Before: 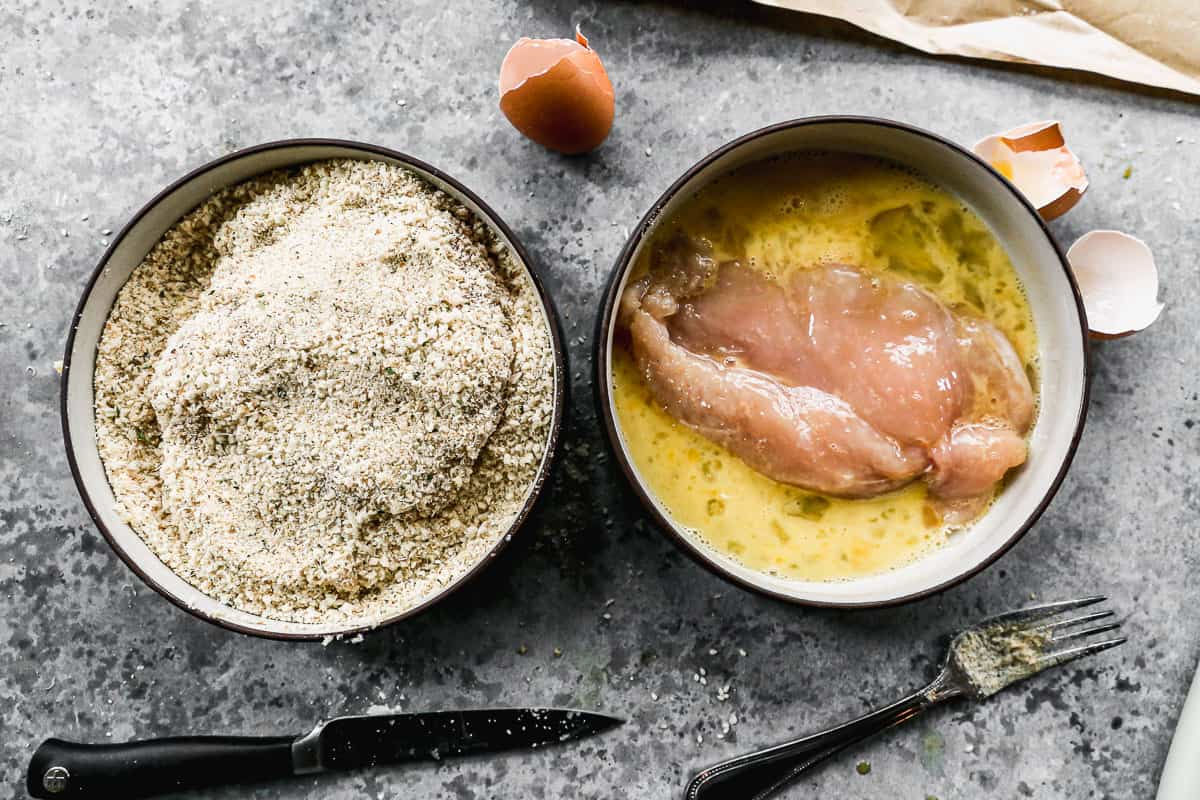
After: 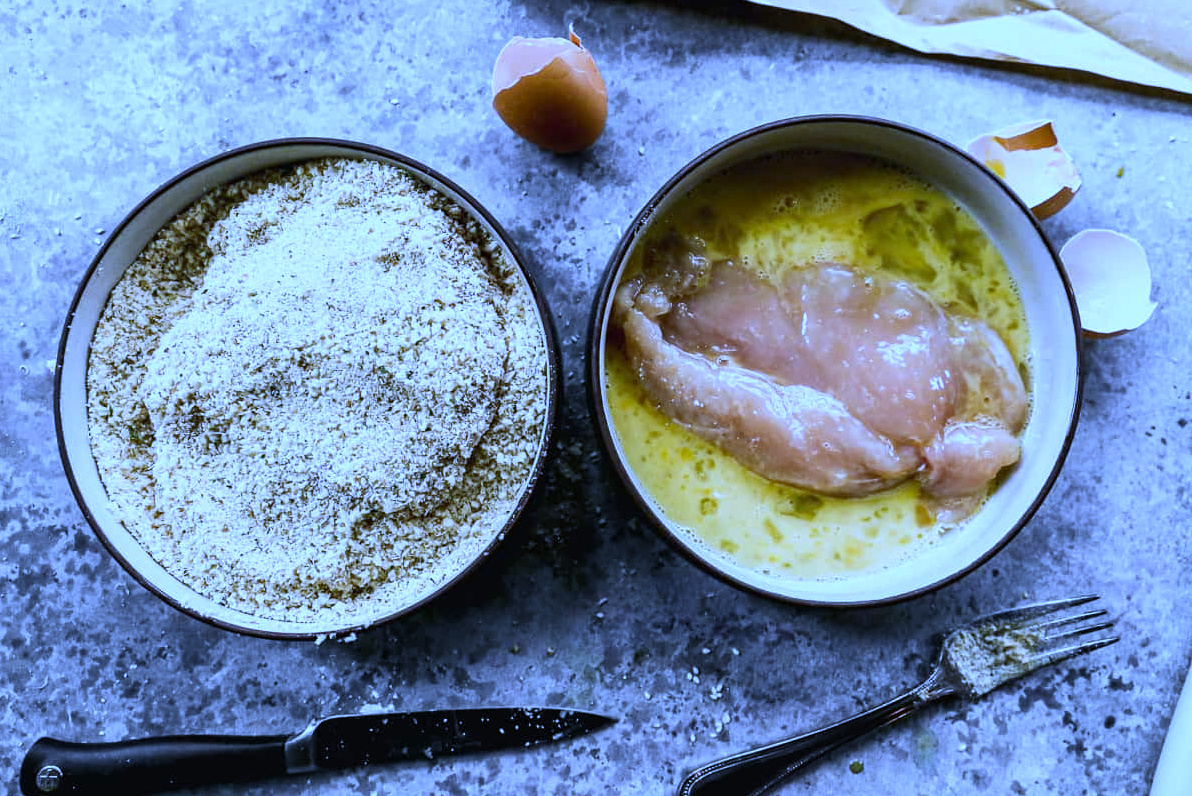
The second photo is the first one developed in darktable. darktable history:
white balance: red 0.766, blue 1.537
crop and rotate: left 0.614%, top 0.179%, bottom 0.309%
